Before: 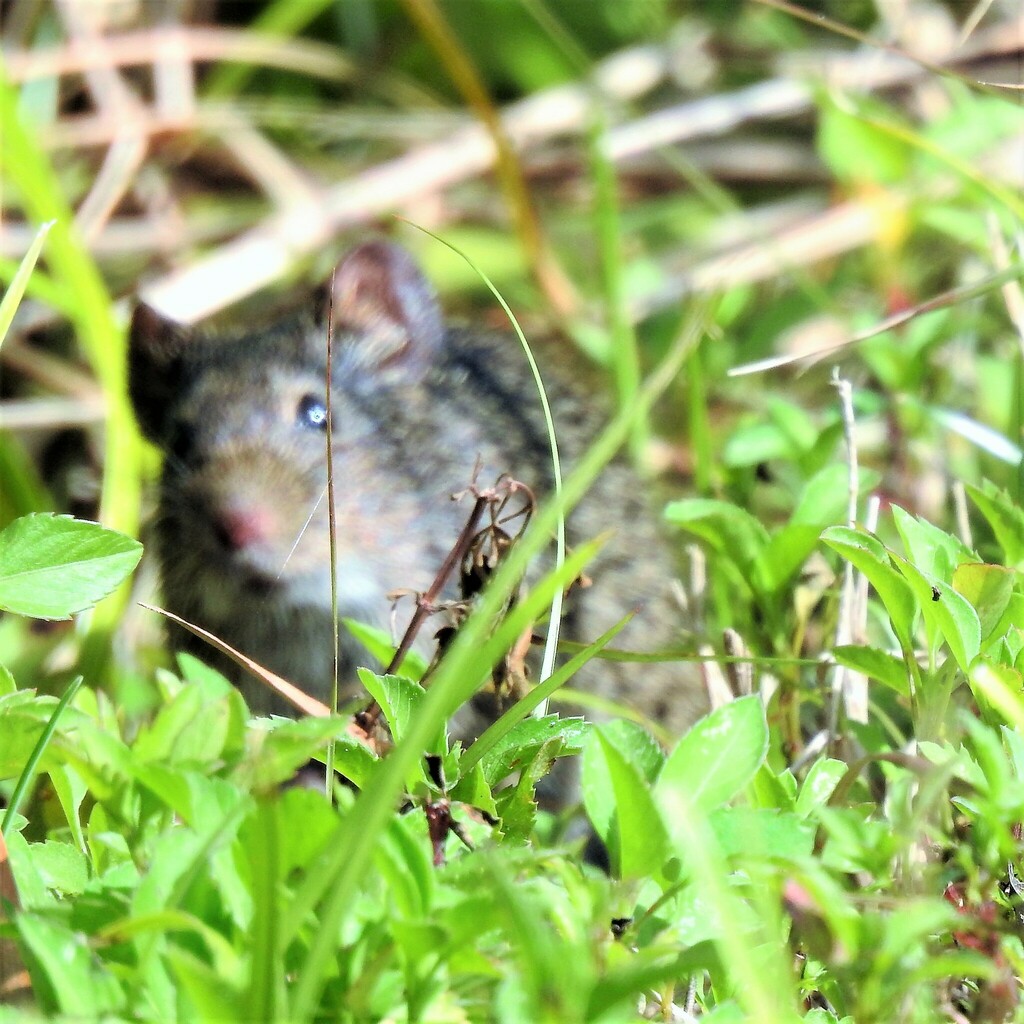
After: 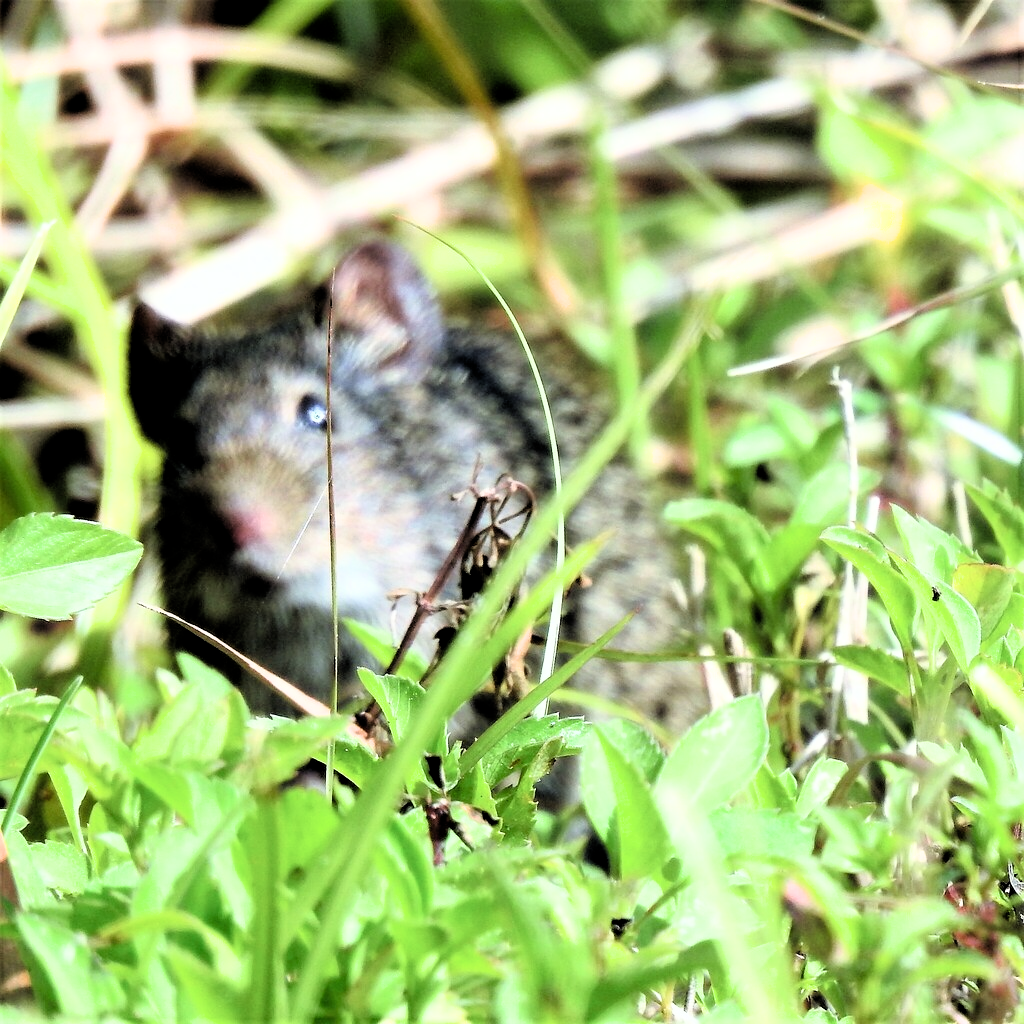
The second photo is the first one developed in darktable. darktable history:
filmic rgb: black relative exposure -5.5 EV, white relative exposure 2.52 EV, target black luminance 0%, hardness 4.52, latitude 66.92%, contrast 1.465, shadows ↔ highlights balance -3.68%
